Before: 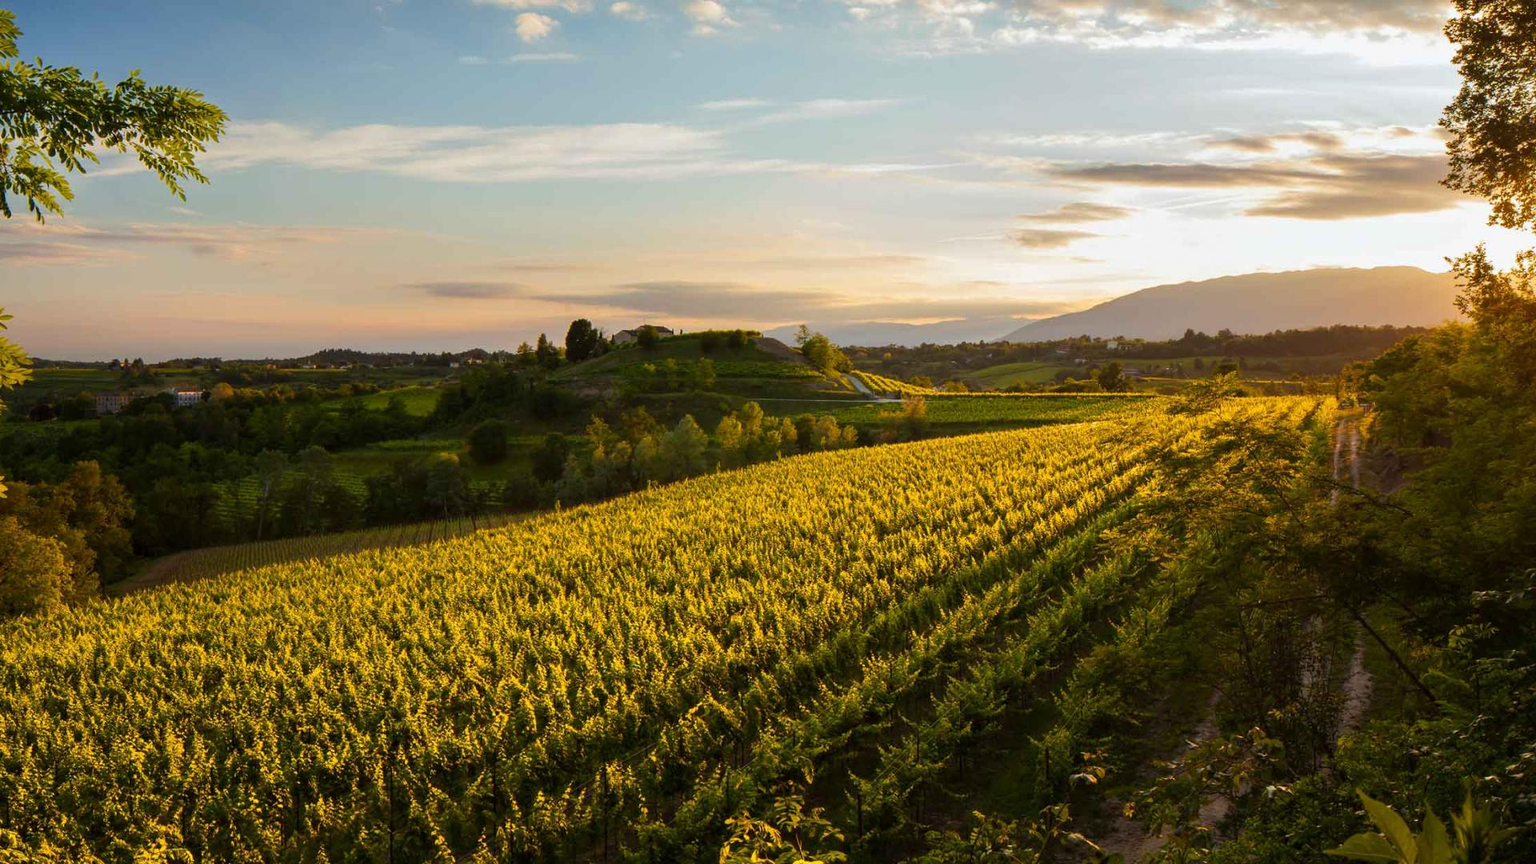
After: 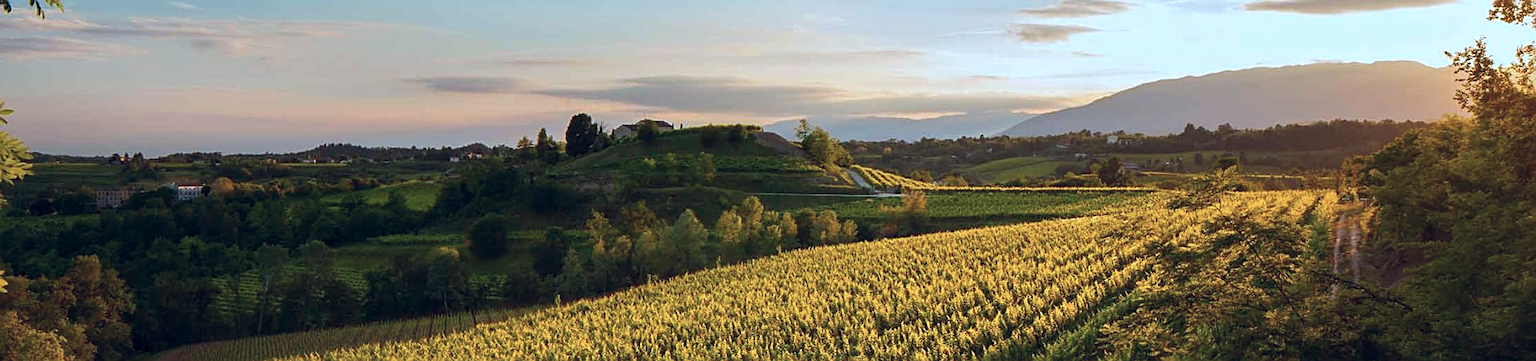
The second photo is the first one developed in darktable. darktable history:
color balance rgb: shadows lift › hue 87.51°, highlights gain › chroma 1.62%, highlights gain › hue 55.1°, global offset › chroma 0.1%, global offset › hue 253.66°, linear chroma grading › global chroma 0.5%
crop and rotate: top 23.84%, bottom 34.294%
color correction: highlights a* -9.35, highlights b* -23.15
sharpen: on, module defaults
